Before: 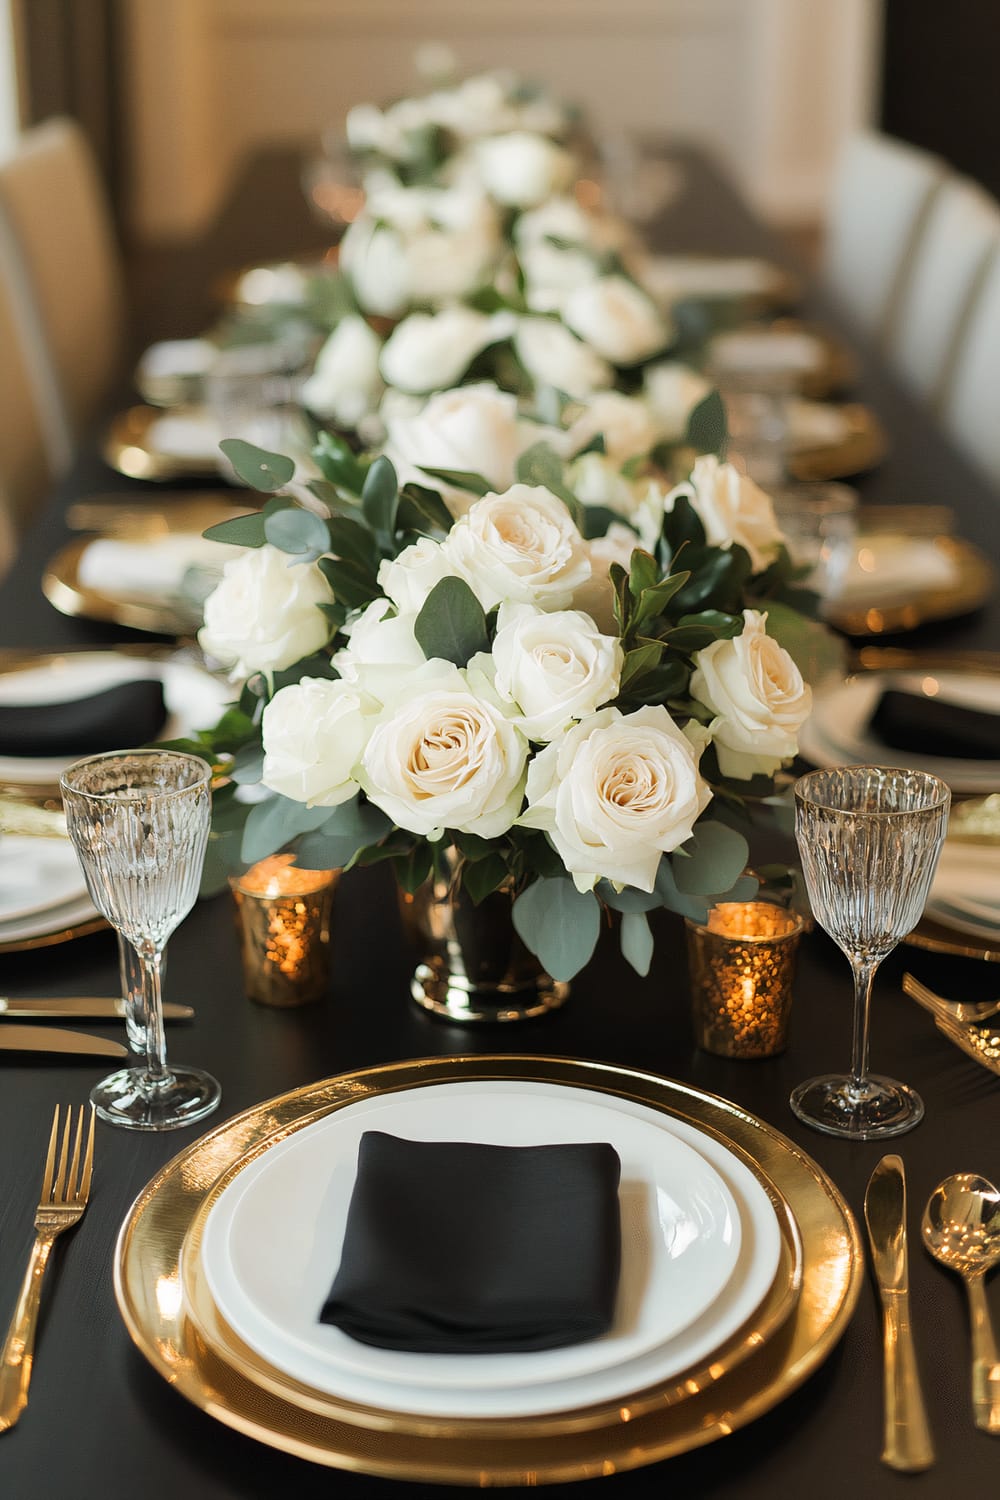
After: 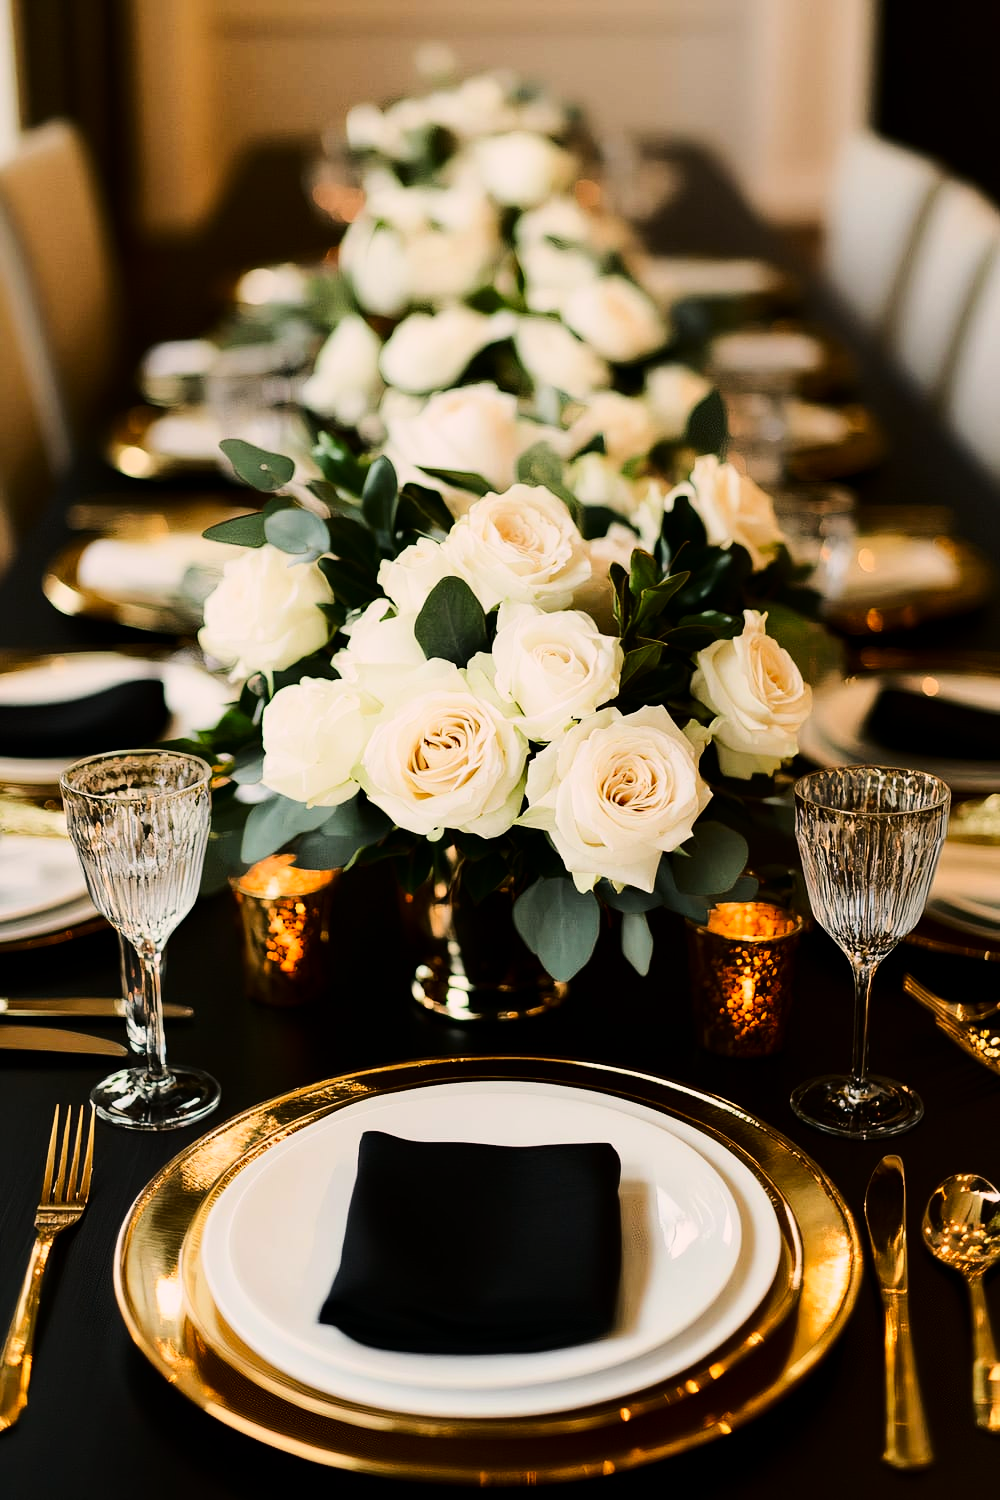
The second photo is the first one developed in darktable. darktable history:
color correction: highlights a* 6.03, highlights b* 4.78
tone curve: curves: ch0 [(0, 0) (0.058, 0.027) (0.214, 0.183) (0.295, 0.288) (0.48, 0.541) (0.658, 0.703) (0.741, 0.775) (0.844, 0.866) (0.986, 0.957)]; ch1 [(0, 0) (0.172, 0.123) (0.312, 0.296) (0.437, 0.429) (0.471, 0.469) (0.502, 0.5) (0.513, 0.515) (0.572, 0.603) (0.617, 0.653) (0.68, 0.724) (0.889, 0.924) (1, 1)]; ch2 [(0, 0) (0.411, 0.424) (0.489, 0.49) (0.502, 0.5) (0.512, 0.524) (0.549, 0.578) (0.604, 0.628) (0.709, 0.748) (1, 1)], color space Lab, linked channels, preserve colors none
contrast brightness saturation: contrast 0.218, brightness -0.185, saturation 0.237
